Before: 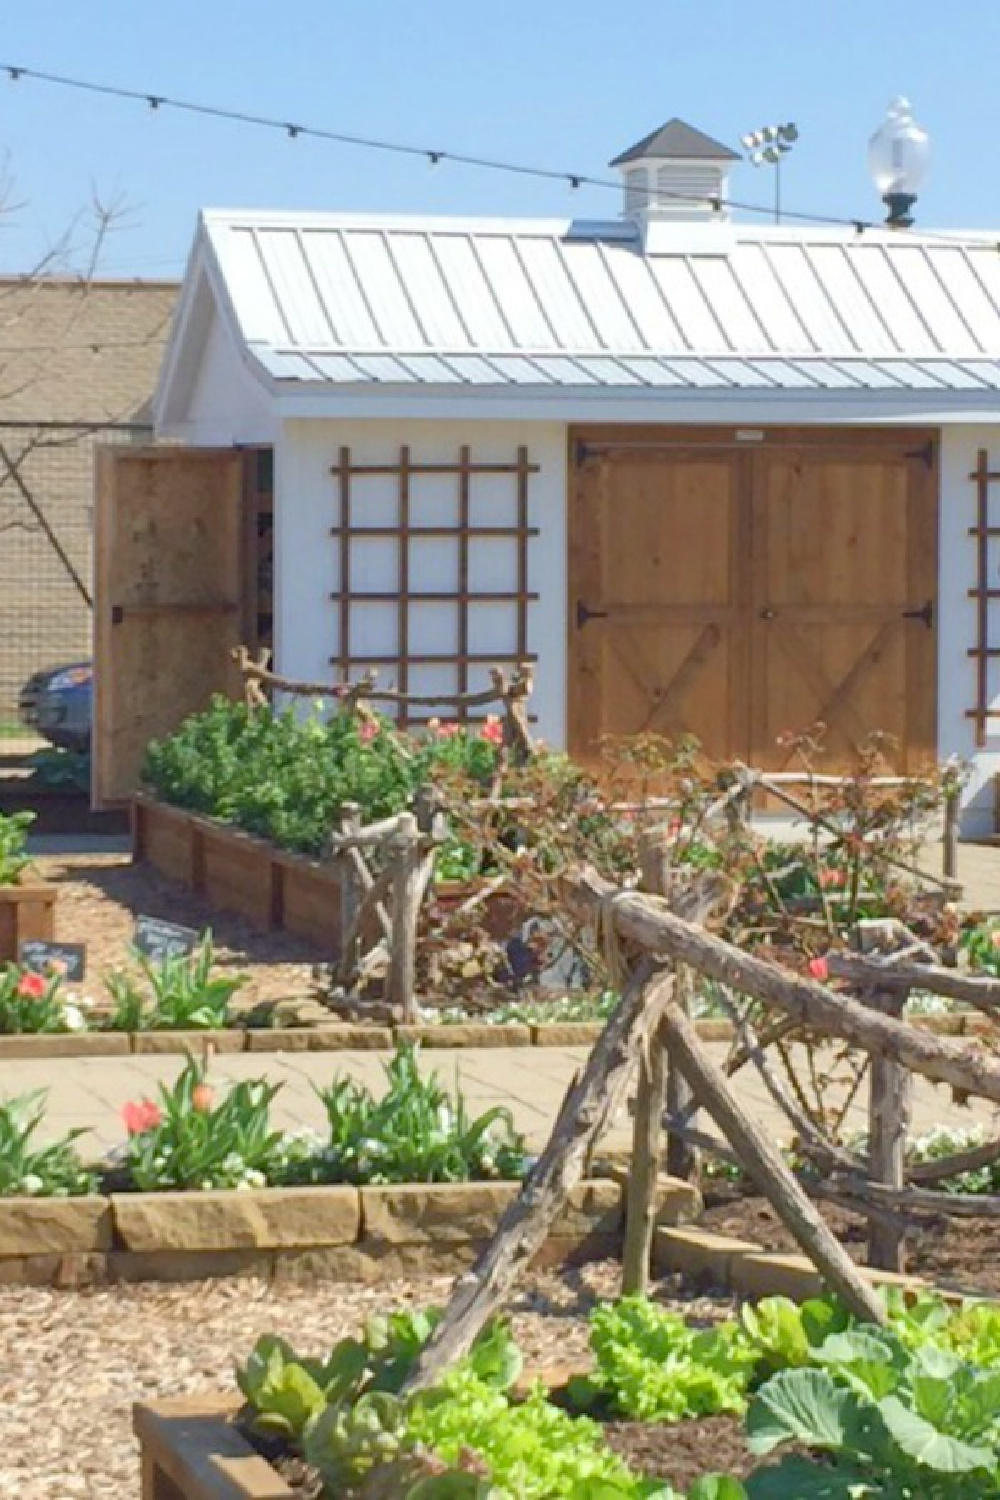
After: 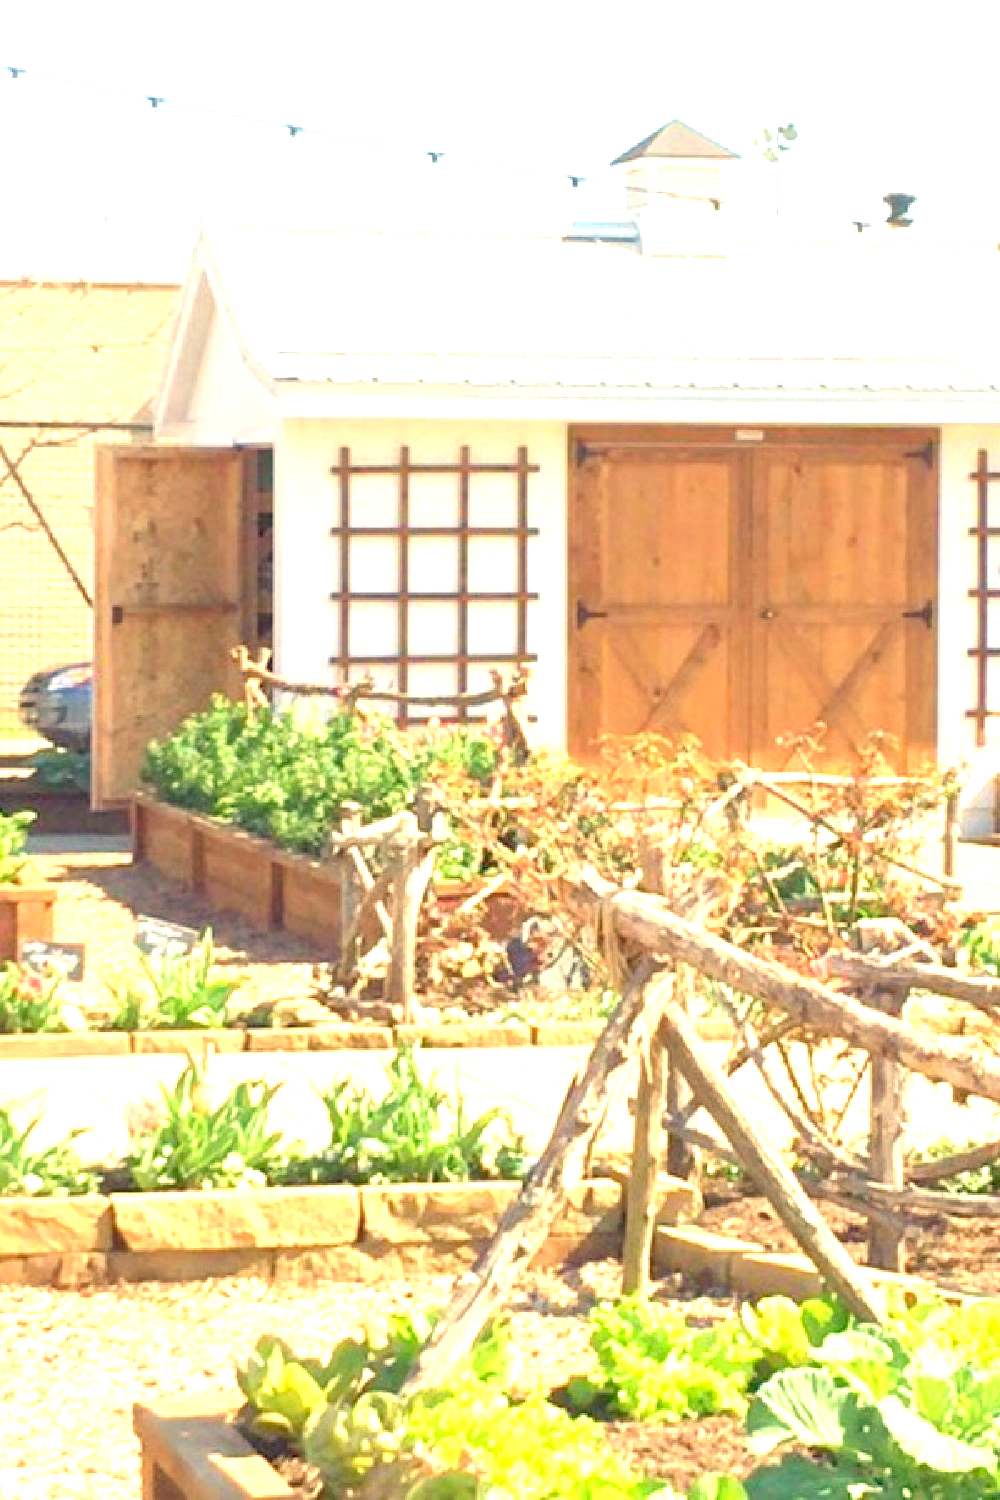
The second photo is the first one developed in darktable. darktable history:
exposure: black level correction 0.001, exposure 1.735 EV, compensate highlight preservation false
white balance: red 1.123, blue 0.83
